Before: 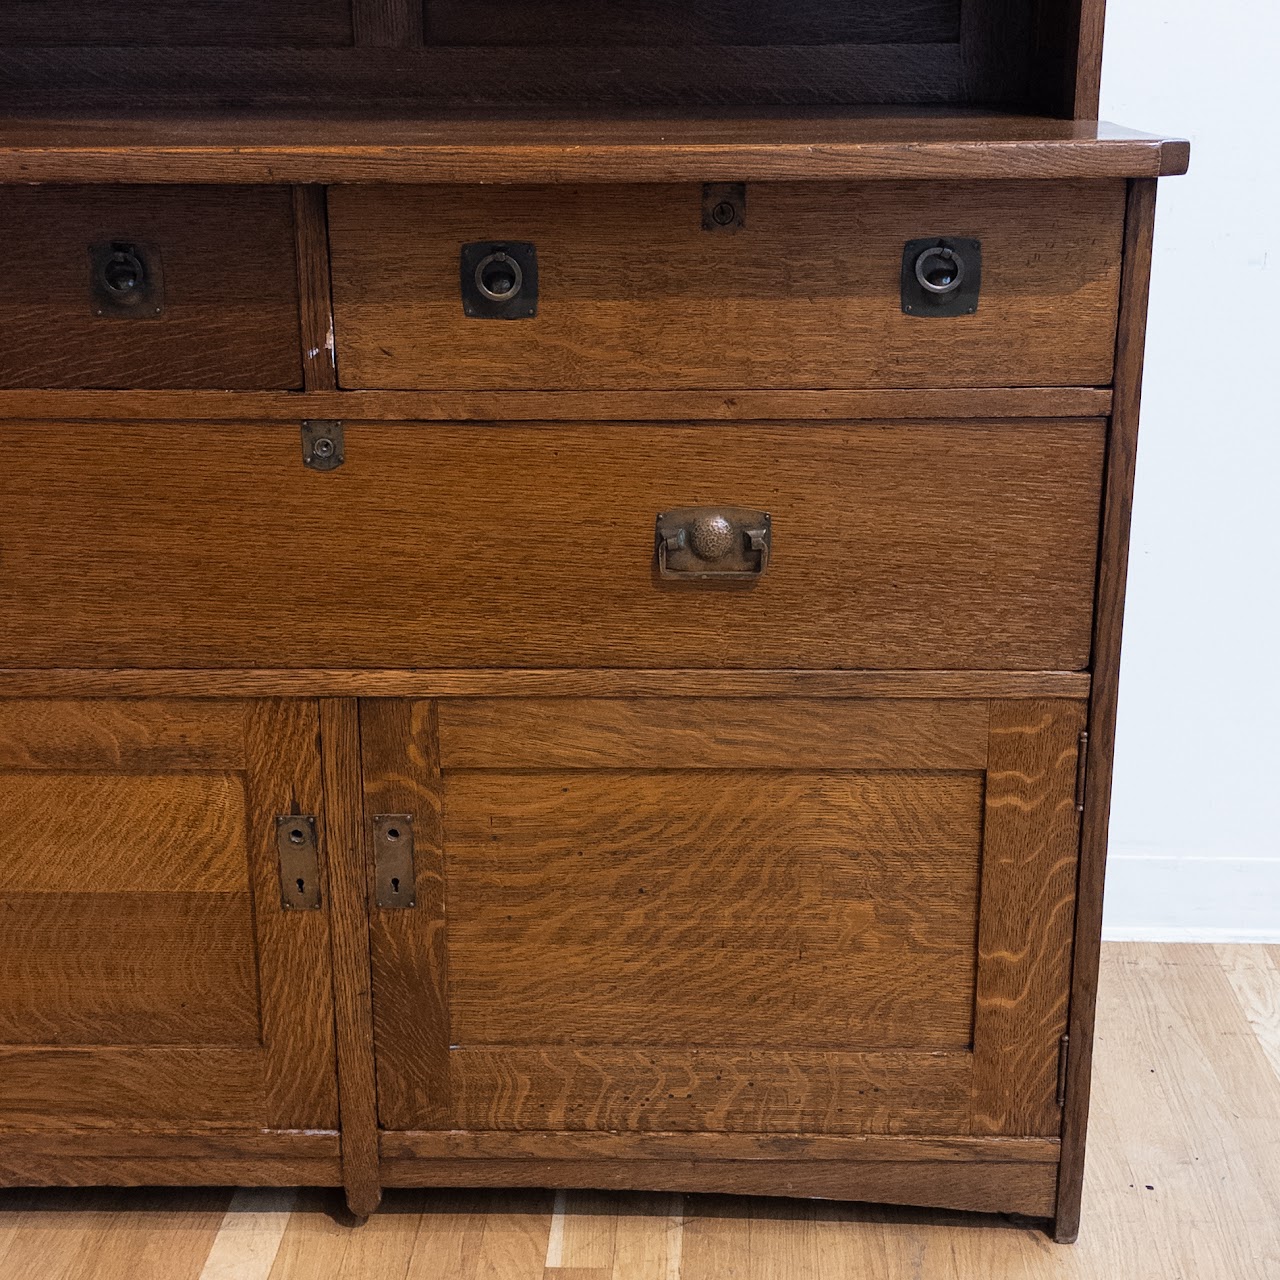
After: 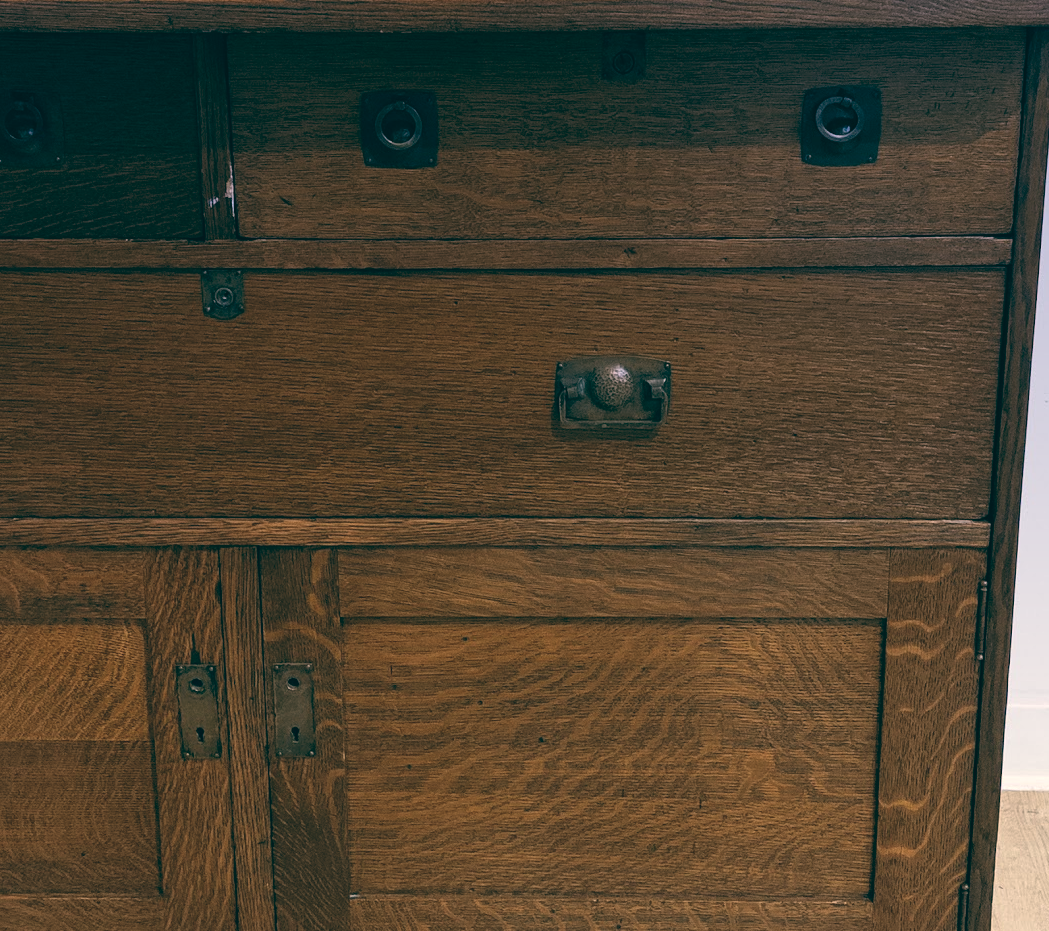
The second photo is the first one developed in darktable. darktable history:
crop: left 7.856%, top 11.836%, right 10.12%, bottom 15.387%
color balance: lift [1.005, 0.99, 1.007, 1.01], gamma [1, 0.979, 1.011, 1.021], gain [0.923, 1.098, 1.025, 0.902], input saturation 90.45%, contrast 7.73%, output saturation 105.91%
graduated density: hue 238.83°, saturation 50%
